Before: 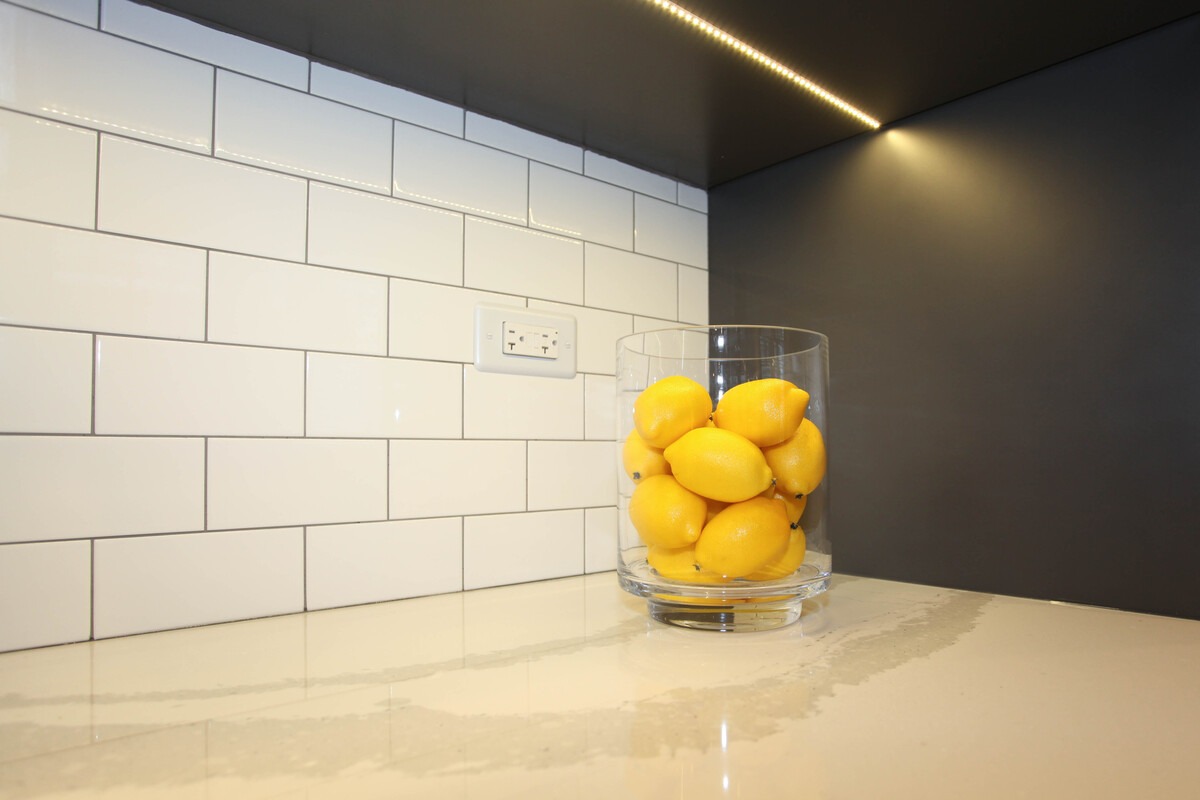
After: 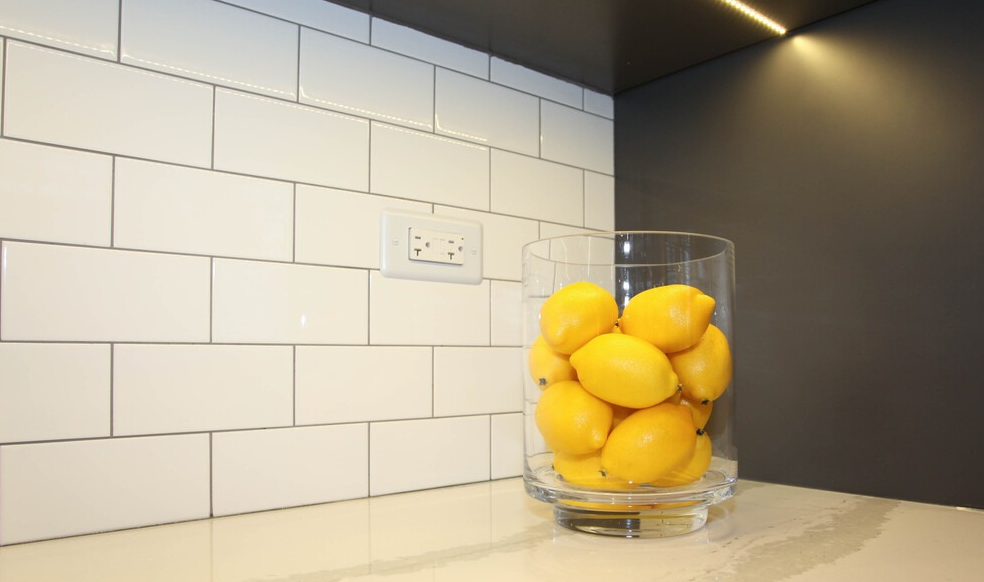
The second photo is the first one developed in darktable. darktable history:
crop: left 7.835%, top 11.752%, right 10.151%, bottom 15.419%
